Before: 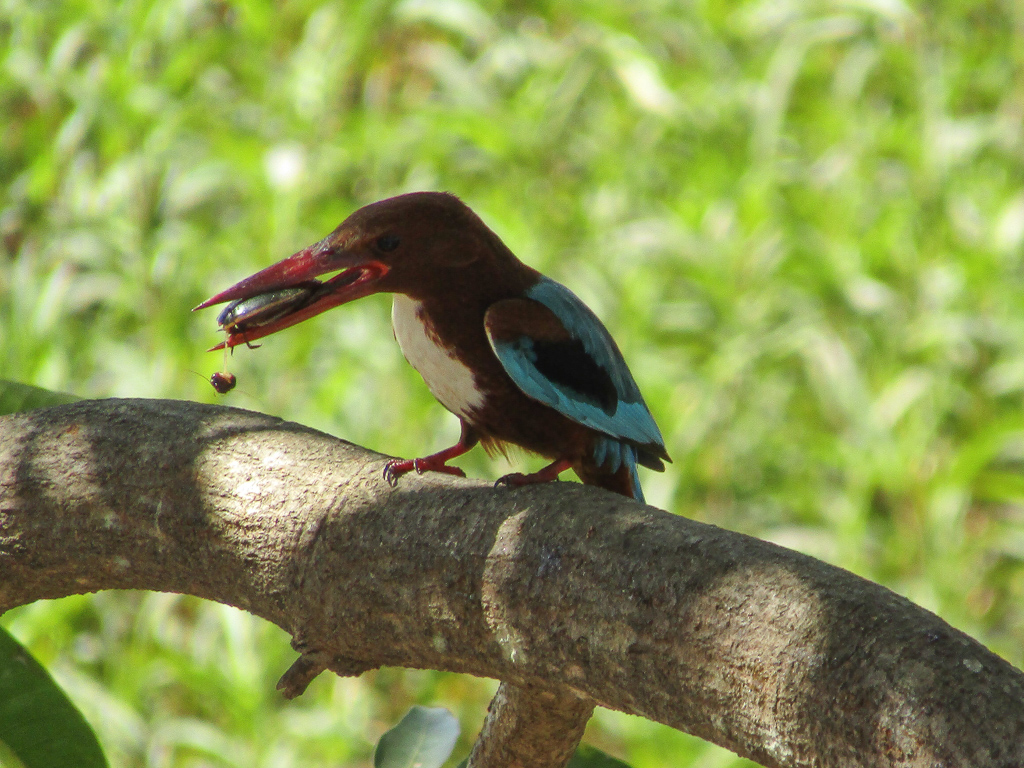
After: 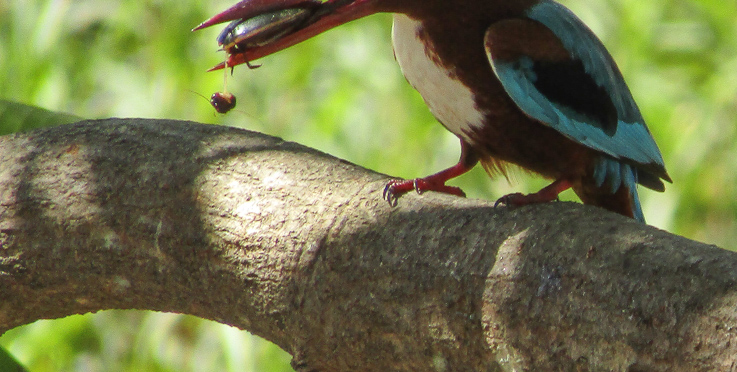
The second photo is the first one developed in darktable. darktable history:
crop: top 36.498%, right 27.964%, bottom 14.995%
shadows and highlights: shadows 20.91, highlights -35.45, soften with gaussian
